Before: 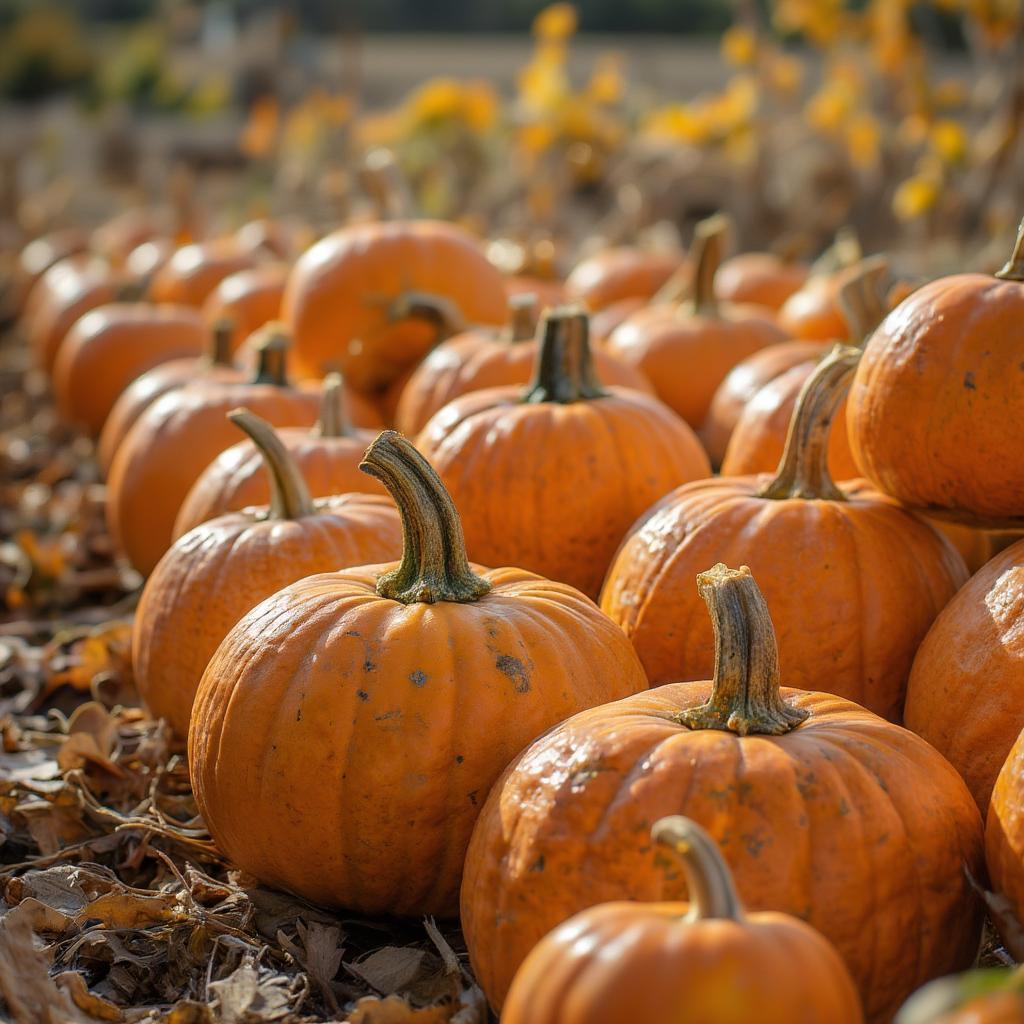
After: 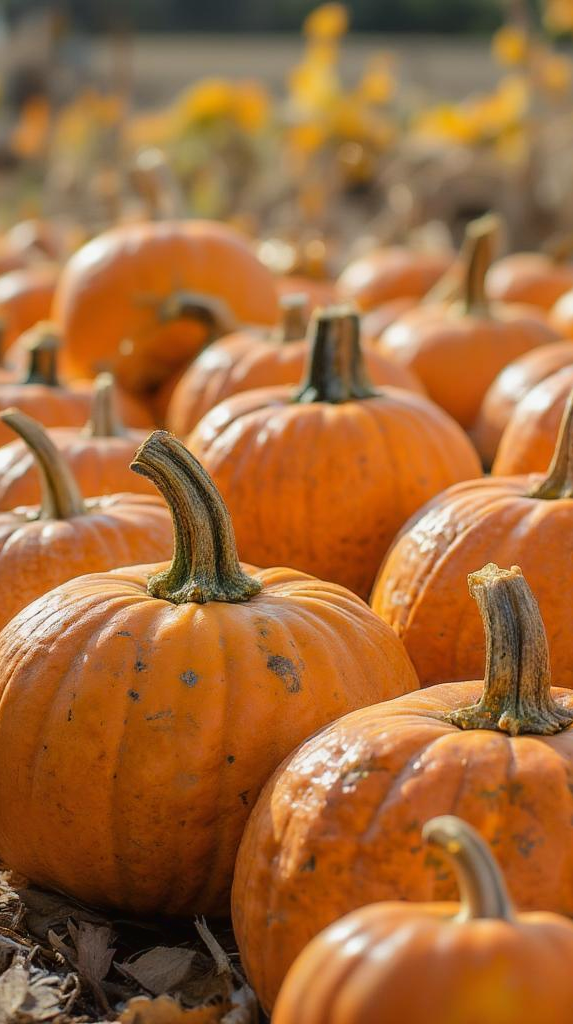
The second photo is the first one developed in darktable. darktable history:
tone curve: curves: ch0 [(0, 0.013) (0.036, 0.035) (0.274, 0.288) (0.504, 0.536) (0.844, 0.84) (1, 0.97)]; ch1 [(0, 0) (0.389, 0.403) (0.462, 0.48) (0.499, 0.5) (0.522, 0.534) (0.567, 0.588) (0.626, 0.645) (0.749, 0.781) (1, 1)]; ch2 [(0, 0) (0.457, 0.486) (0.5, 0.501) (0.533, 0.539) (0.599, 0.6) (0.704, 0.732) (1, 1)], color space Lab, linked channels, preserve colors none
crop and rotate: left 22.447%, right 21.529%
